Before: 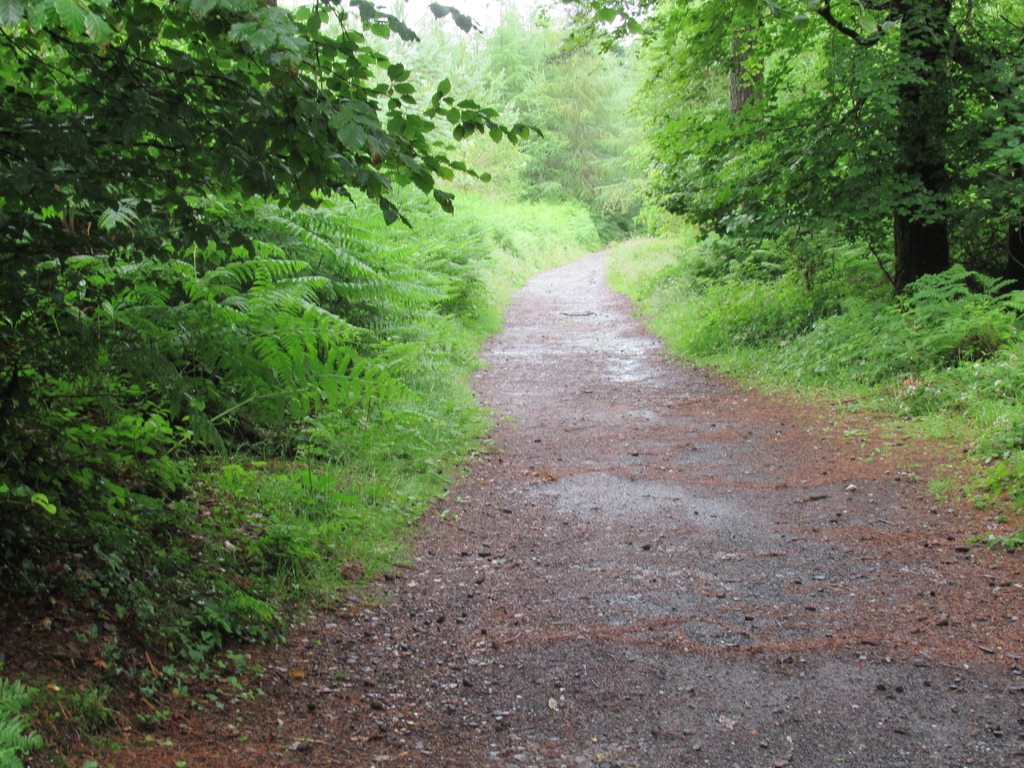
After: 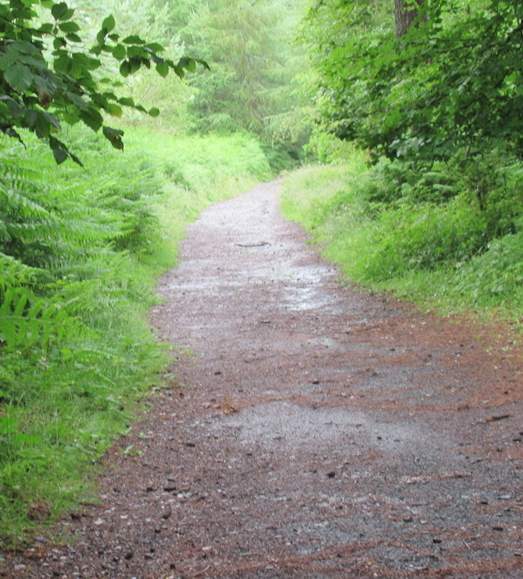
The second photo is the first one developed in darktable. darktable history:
crop: left 32.075%, top 10.976%, right 18.355%, bottom 17.596%
rotate and perspective: rotation -2.56°, automatic cropping off
